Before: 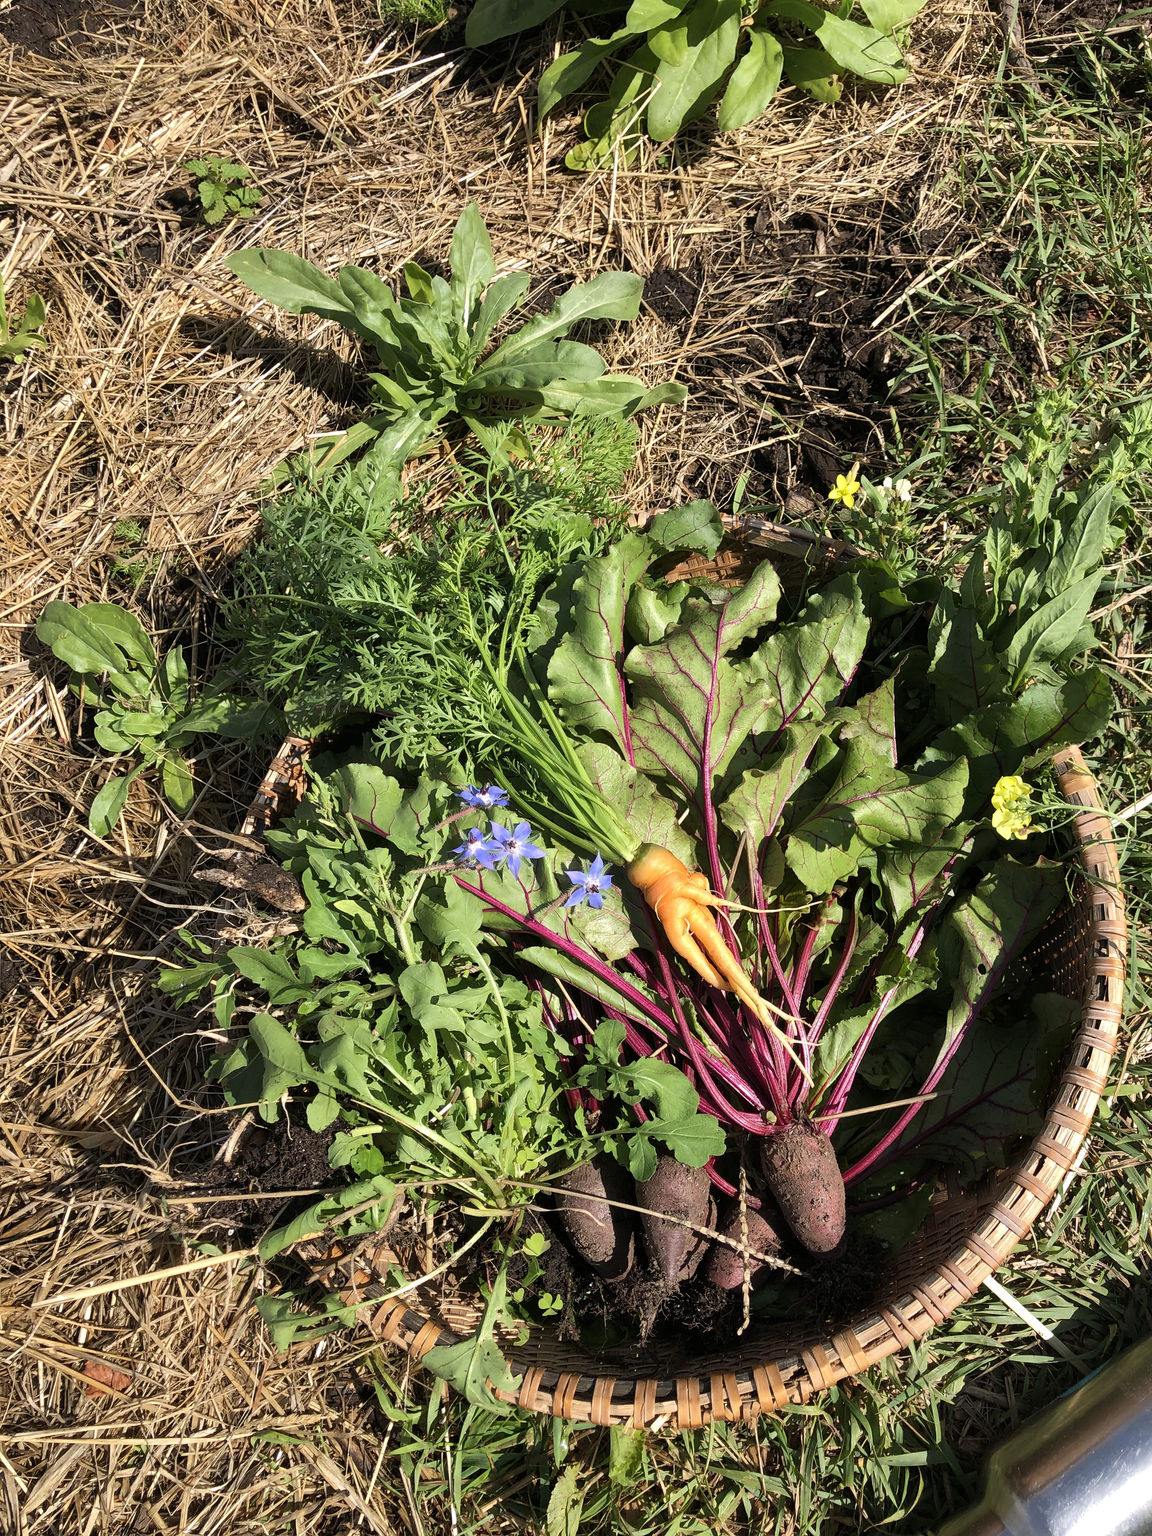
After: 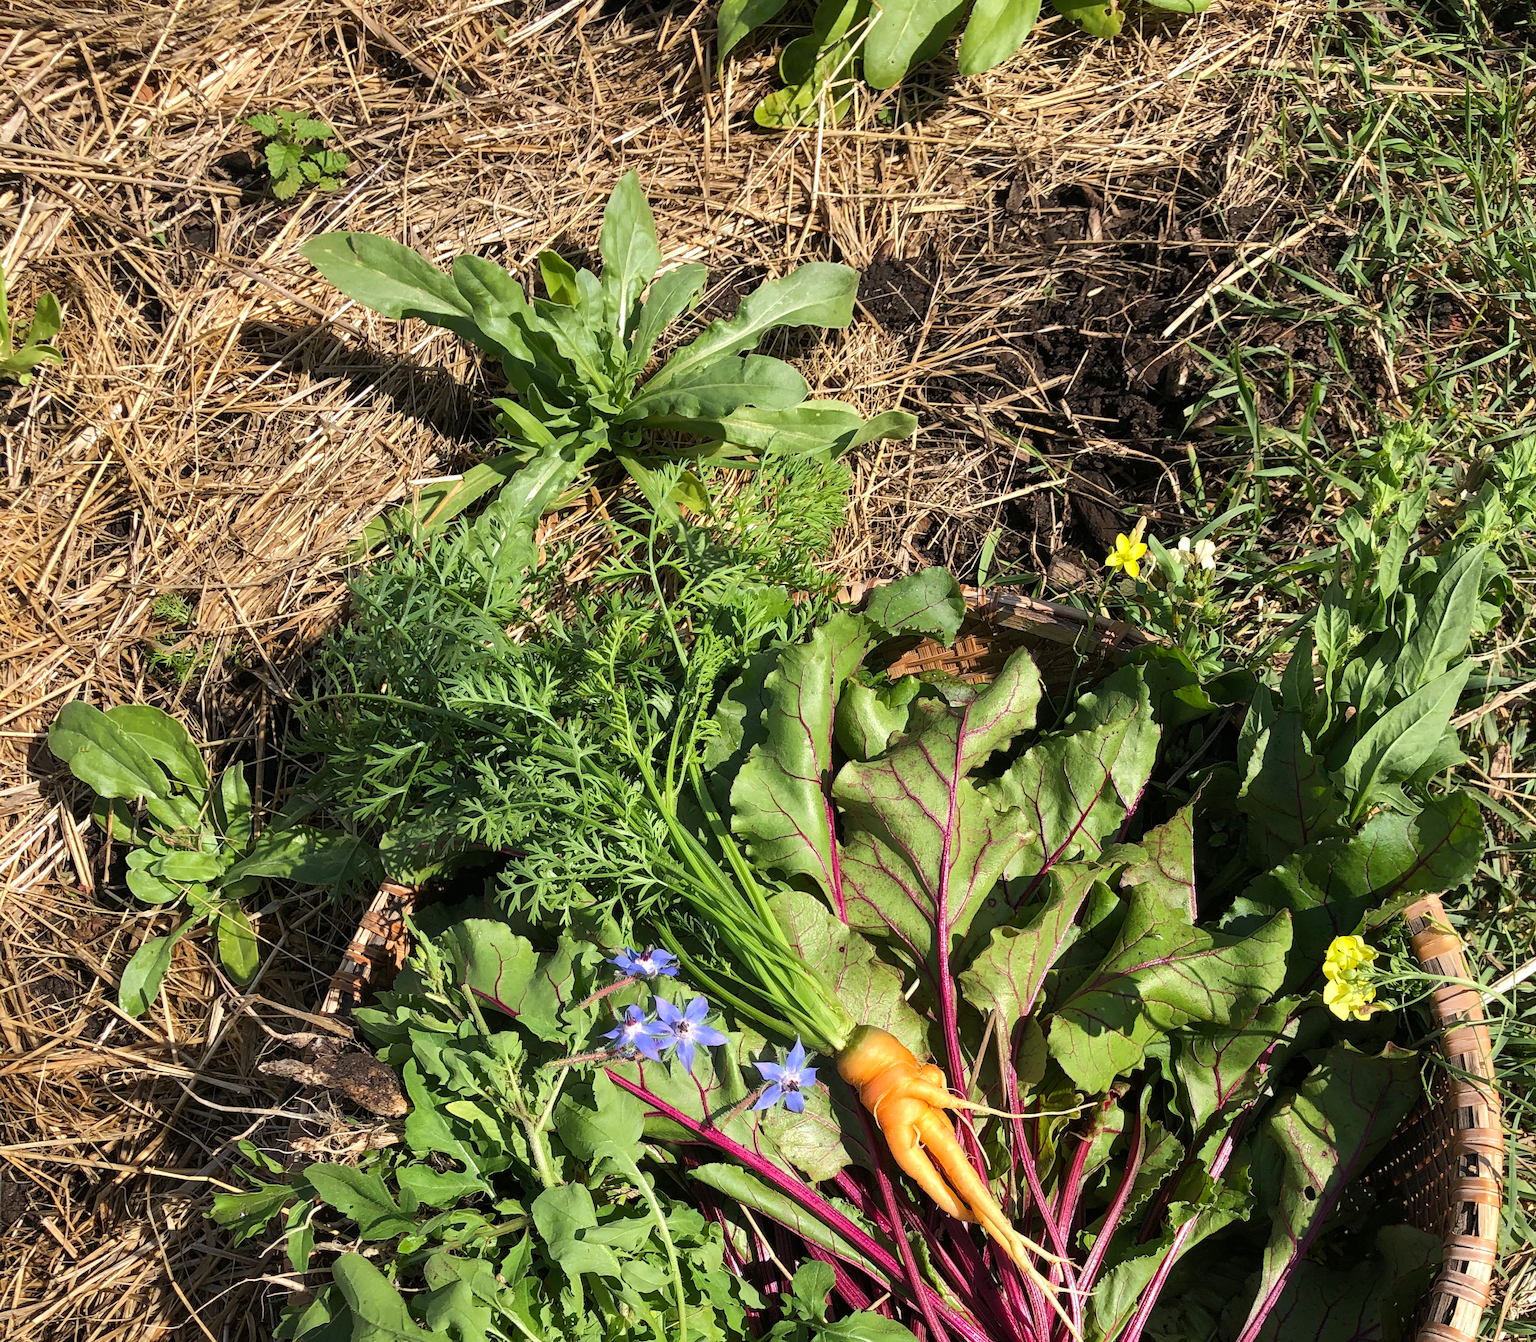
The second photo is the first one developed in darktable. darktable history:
crop and rotate: top 4.875%, bottom 29.564%
